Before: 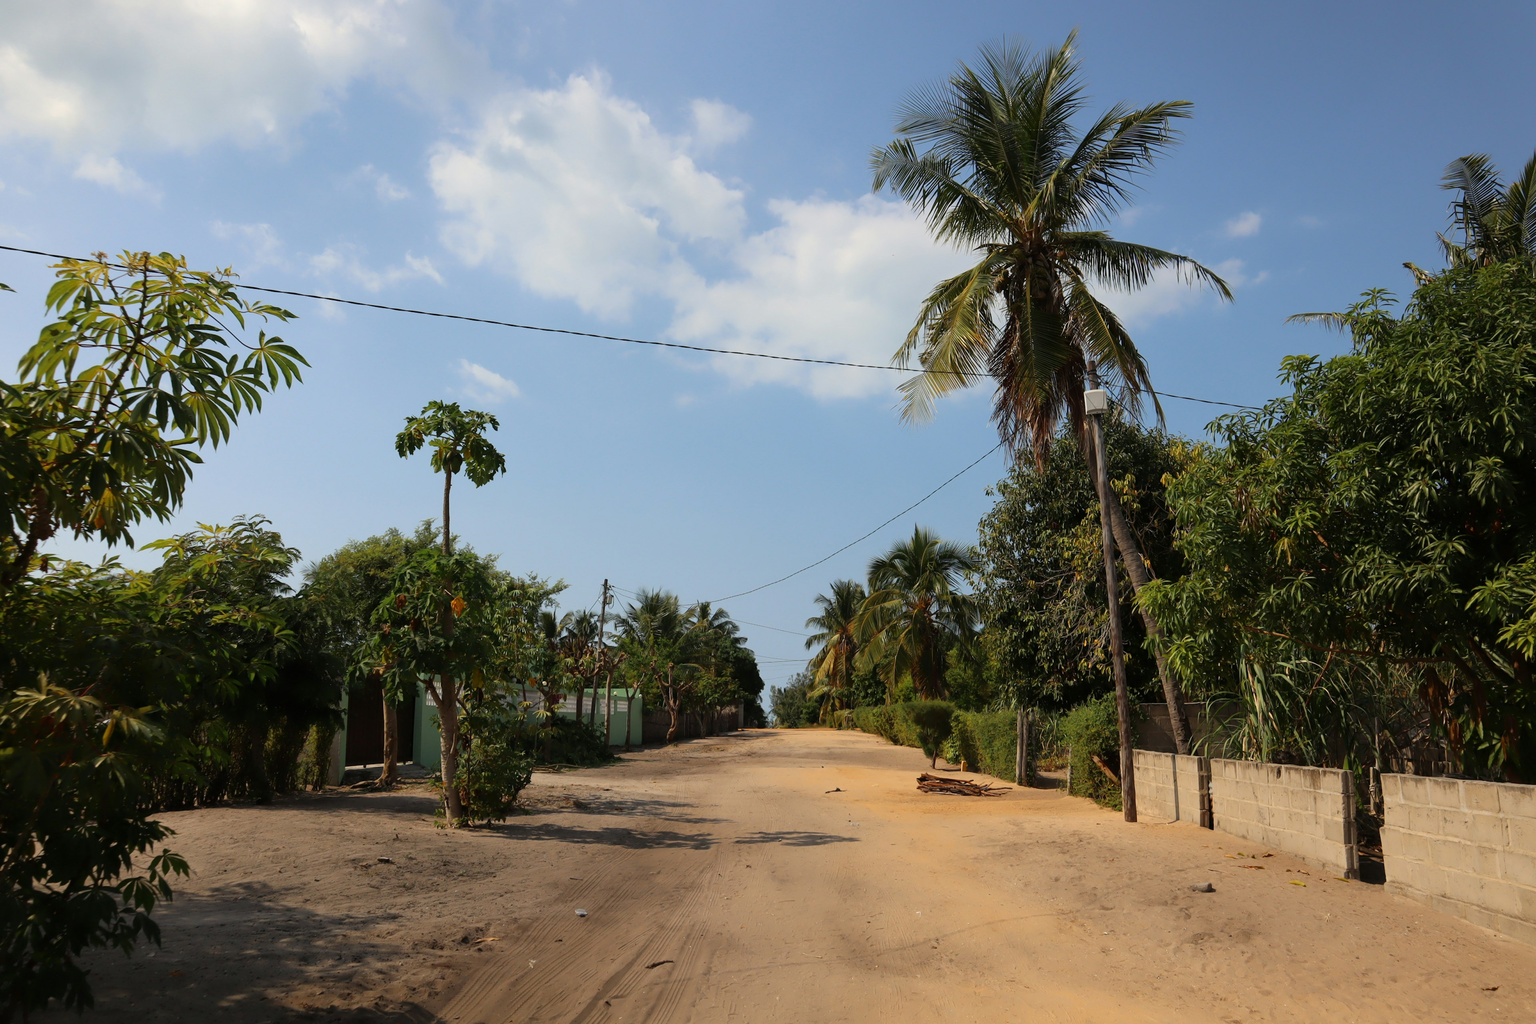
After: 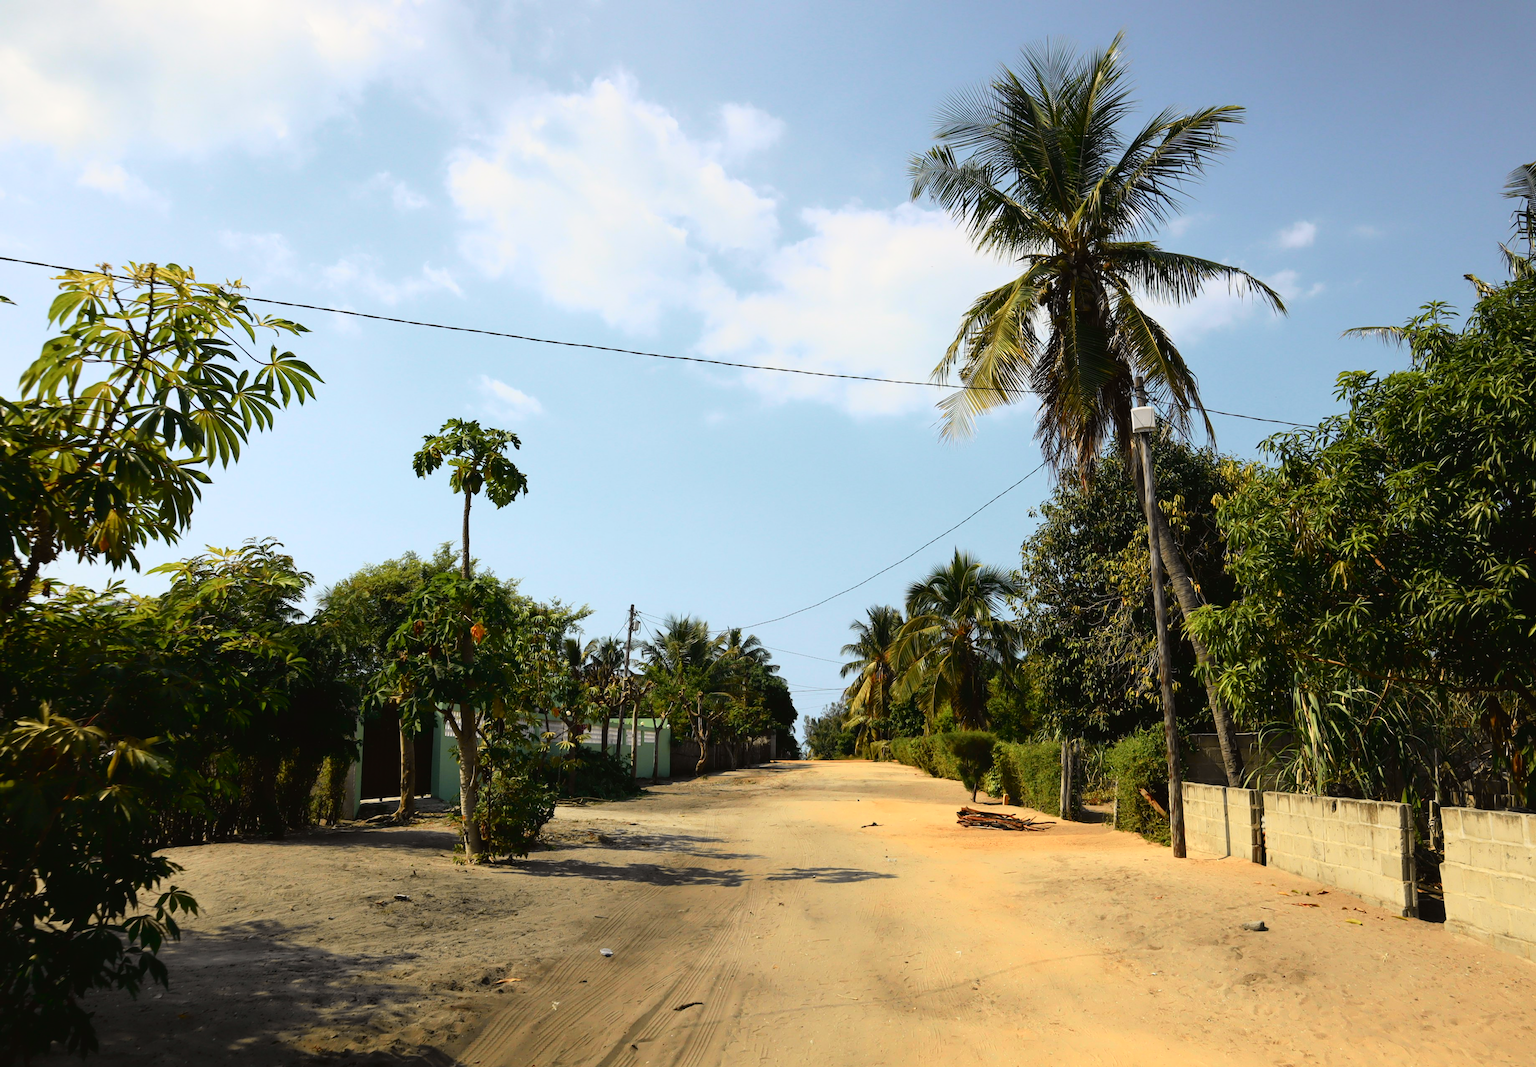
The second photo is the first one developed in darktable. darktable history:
exposure: exposure -0.242 EV, compensate highlight preservation false
crop: right 4.126%, bottom 0.031%
tone curve: curves: ch0 [(0, 0.024) (0.049, 0.038) (0.176, 0.162) (0.311, 0.337) (0.416, 0.471) (0.565, 0.658) (0.817, 0.911) (1, 1)]; ch1 [(0, 0) (0.339, 0.358) (0.445, 0.439) (0.476, 0.47) (0.504, 0.504) (0.53, 0.511) (0.557, 0.558) (0.627, 0.664) (0.728, 0.786) (1, 1)]; ch2 [(0, 0) (0.327, 0.324) (0.417, 0.44) (0.46, 0.453) (0.502, 0.504) (0.526, 0.52) (0.549, 0.561) (0.619, 0.657) (0.76, 0.765) (1, 1)], color space Lab, independent channels, preserve colors none
base curve: curves: ch0 [(0, 0) (0.688, 0.865) (1, 1)], preserve colors none
